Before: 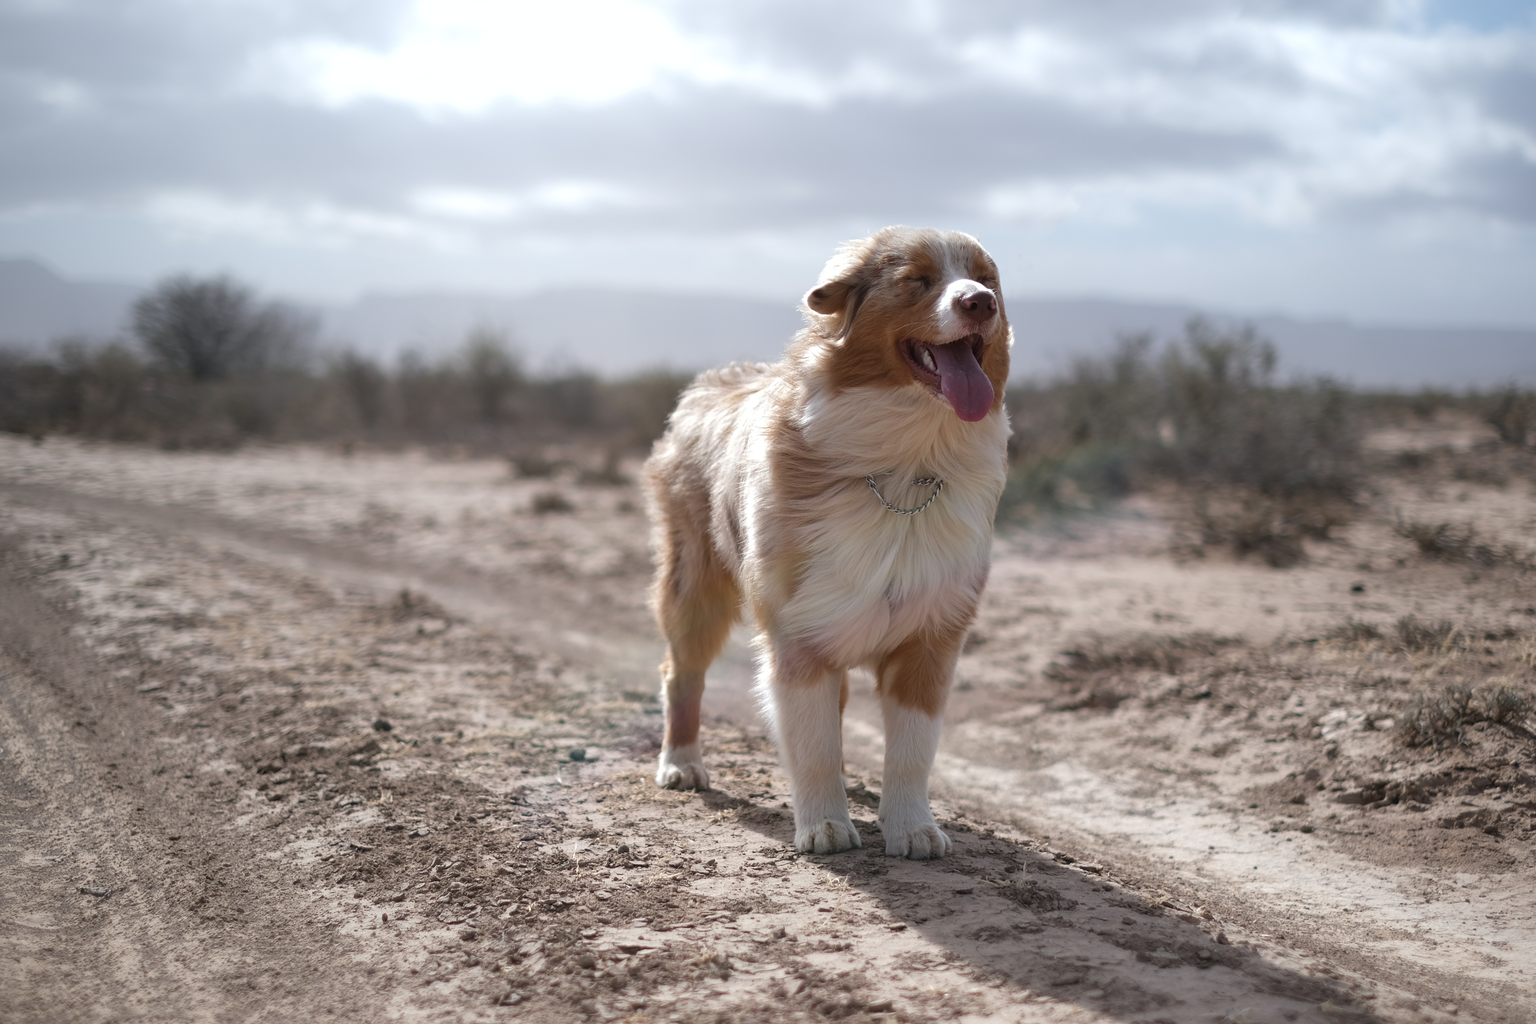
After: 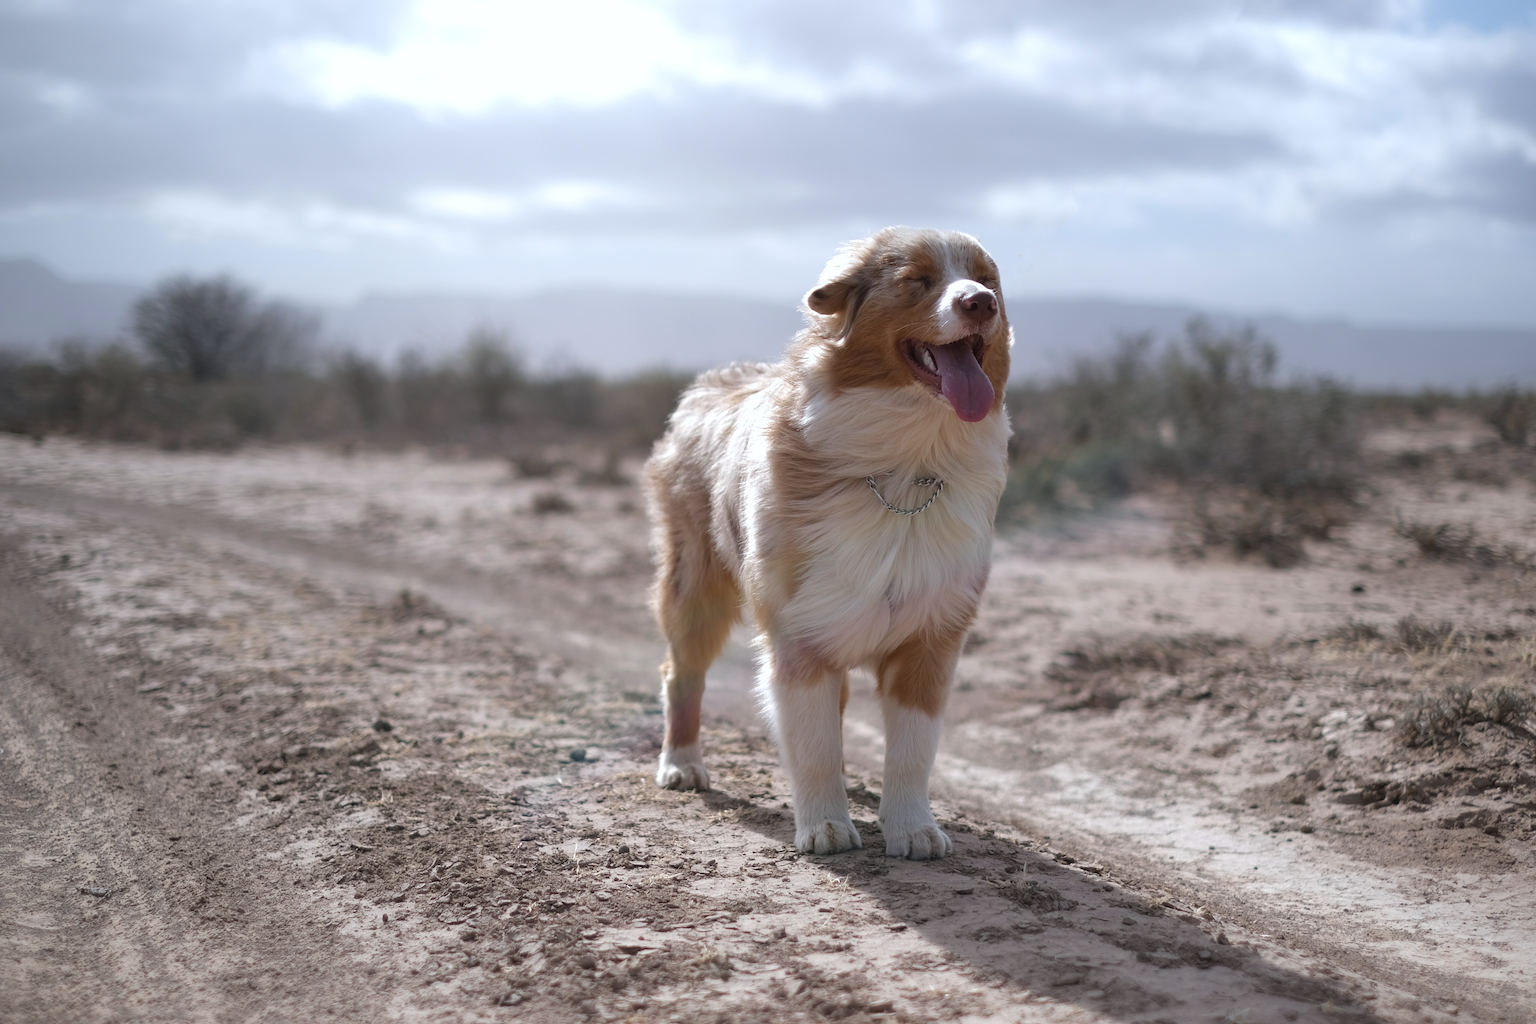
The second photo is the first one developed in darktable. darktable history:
white balance: red 0.983, blue 1.036
tone equalizer: -8 EV -1.84 EV, -7 EV -1.16 EV, -6 EV -1.62 EV, smoothing diameter 25%, edges refinement/feathering 10, preserve details guided filter
